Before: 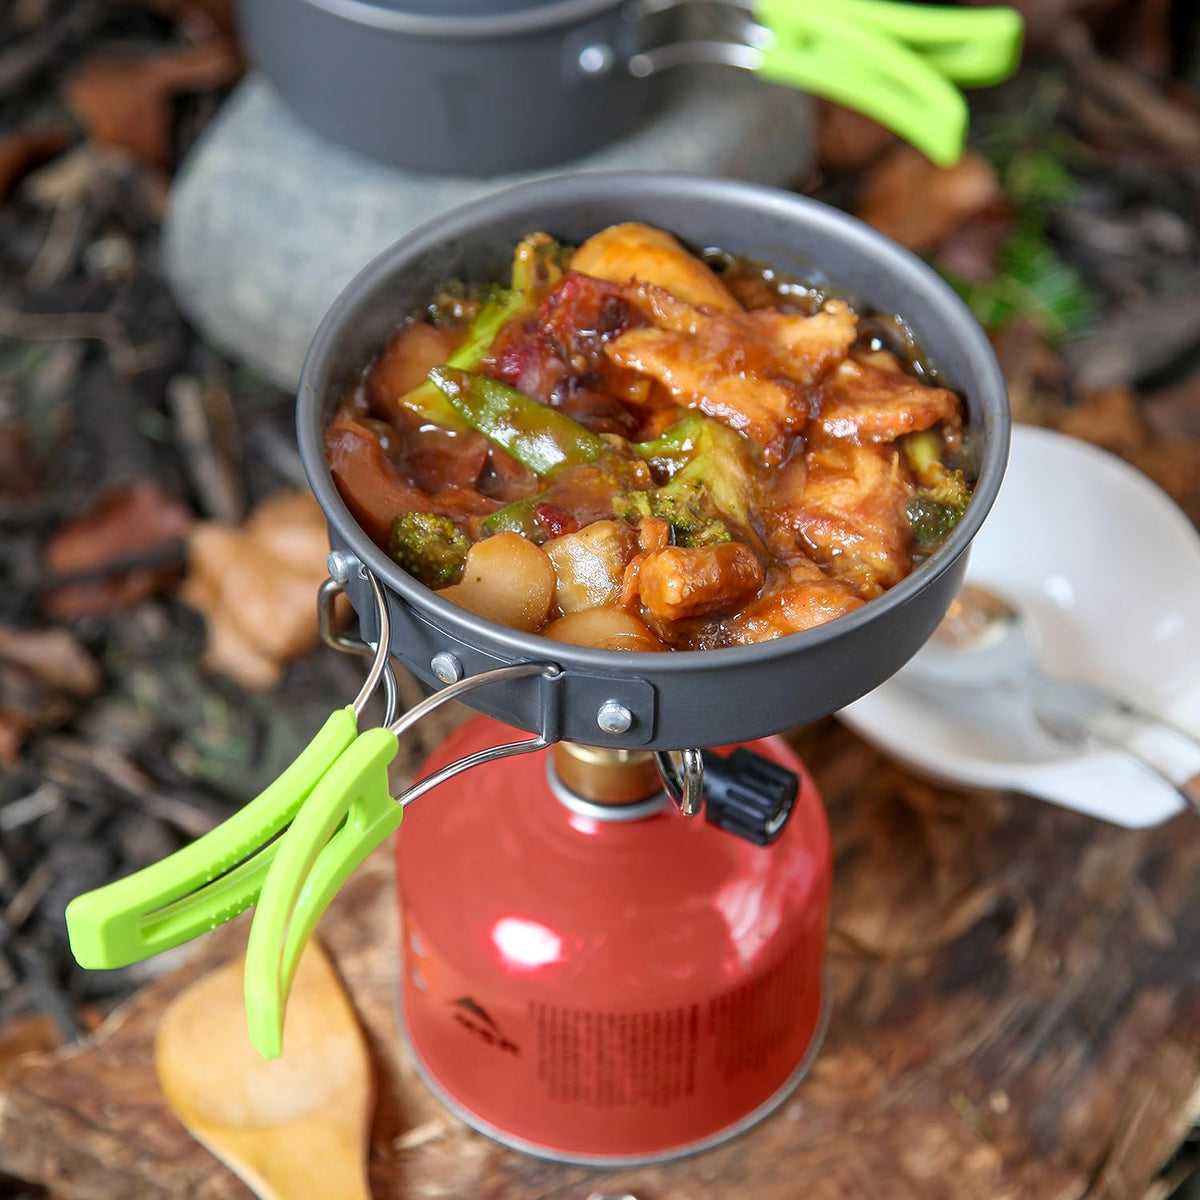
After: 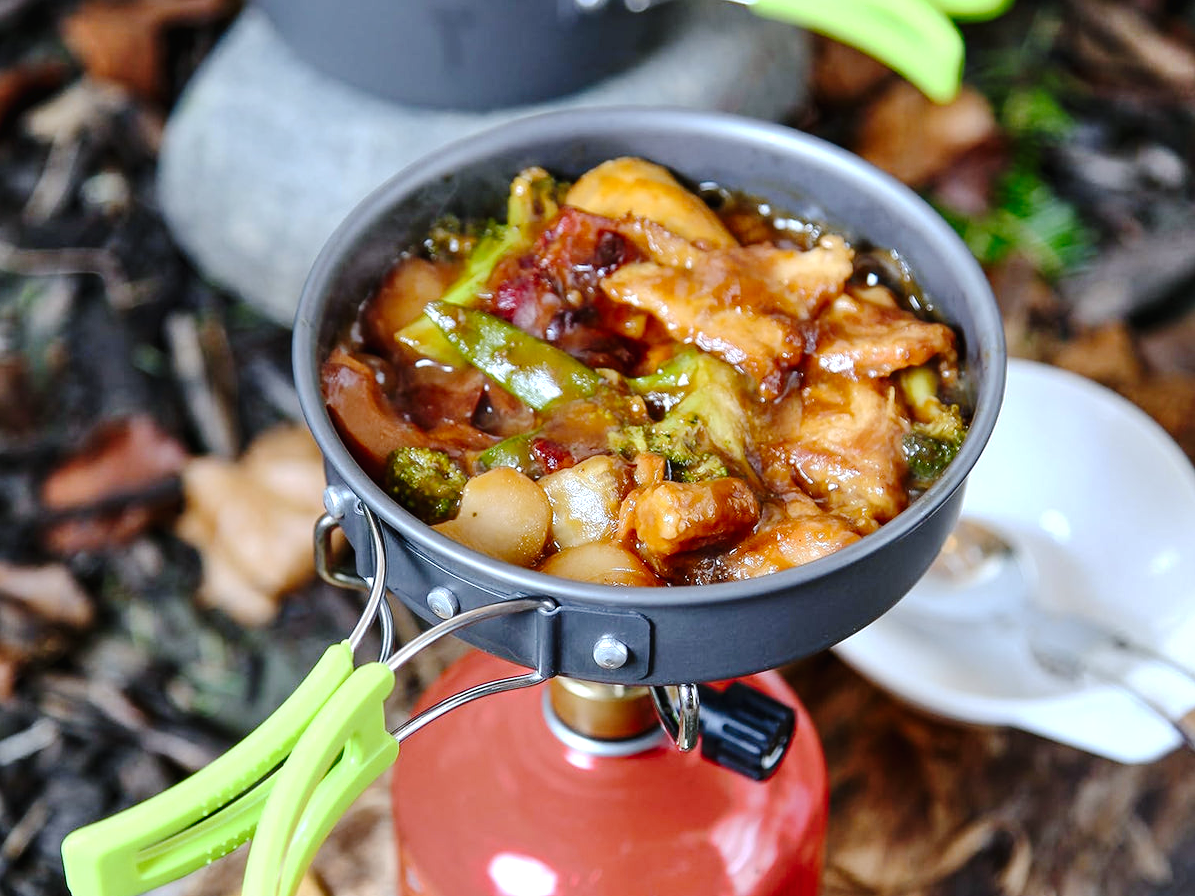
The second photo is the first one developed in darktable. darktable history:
crop: left 0.387%, top 5.469%, bottom 19.809%
white balance: red 0.924, blue 1.095
tone equalizer: -8 EV -0.417 EV, -7 EV -0.389 EV, -6 EV -0.333 EV, -5 EV -0.222 EV, -3 EV 0.222 EV, -2 EV 0.333 EV, -1 EV 0.389 EV, +0 EV 0.417 EV, edges refinement/feathering 500, mask exposure compensation -1.57 EV, preserve details no
shadows and highlights: soften with gaussian
tone curve: curves: ch0 [(0, 0) (0.003, 0.011) (0.011, 0.012) (0.025, 0.013) (0.044, 0.023) (0.069, 0.04) (0.1, 0.06) (0.136, 0.094) (0.177, 0.145) (0.224, 0.213) (0.277, 0.301) (0.335, 0.389) (0.399, 0.473) (0.468, 0.554) (0.543, 0.627) (0.623, 0.694) (0.709, 0.763) (0.801, 0.83) (0.898, 0.906) (1, 1)], preserve colors none
